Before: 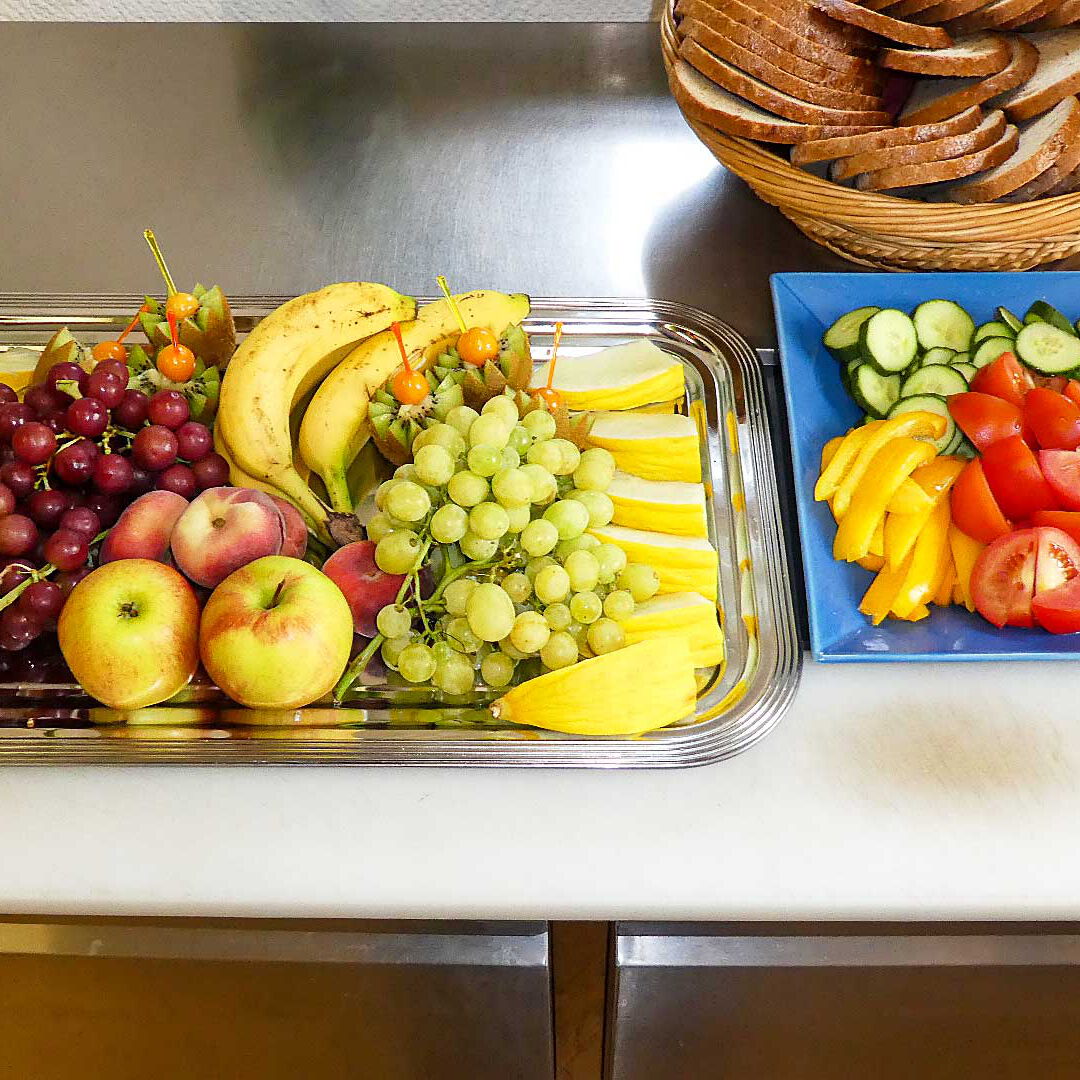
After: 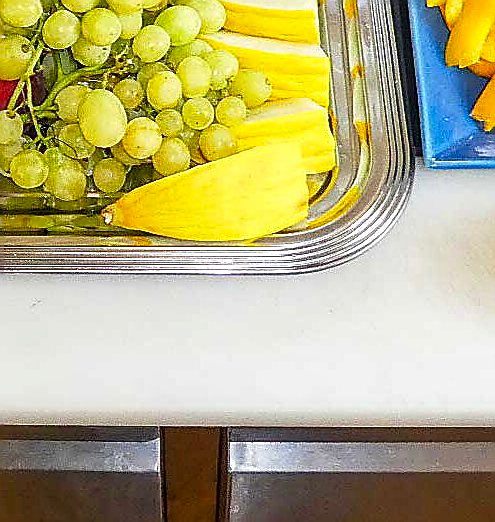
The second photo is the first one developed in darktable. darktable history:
crop: left 35.976%, top 45.819%, right 18.162%, bottom 5.807%
local contrast: on, module defaults
contrast brightness saturation: contrast 0.04, saturation 0.16
sharpen: radius 1.4, amount 1.25, threshold 0.7
